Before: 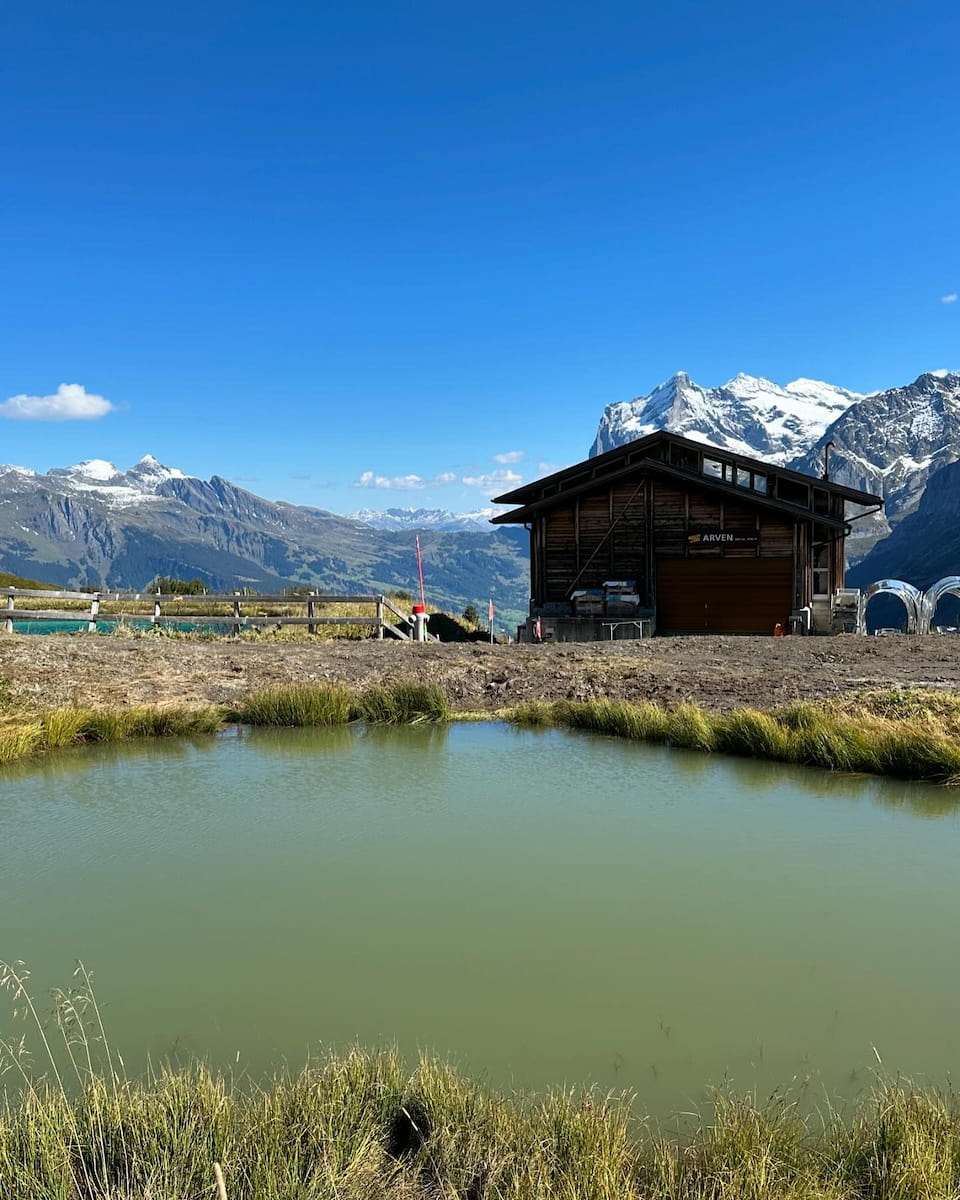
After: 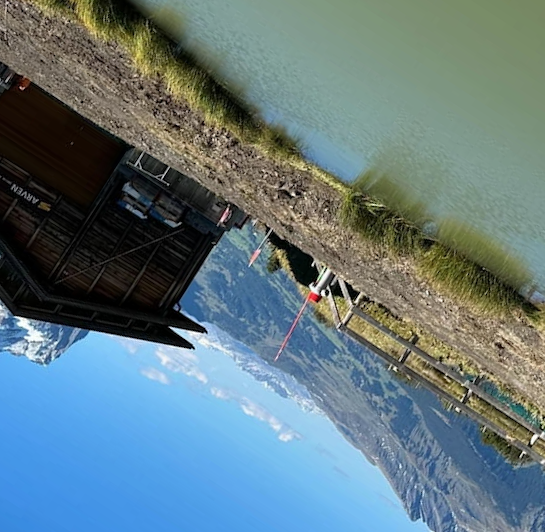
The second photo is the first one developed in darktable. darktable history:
contrast brightness saturation: saturation -0.064
crop and rotate: angle 146.91°, left 9.203%, top 15.587%, right 4.373%, bottom 16.905%
